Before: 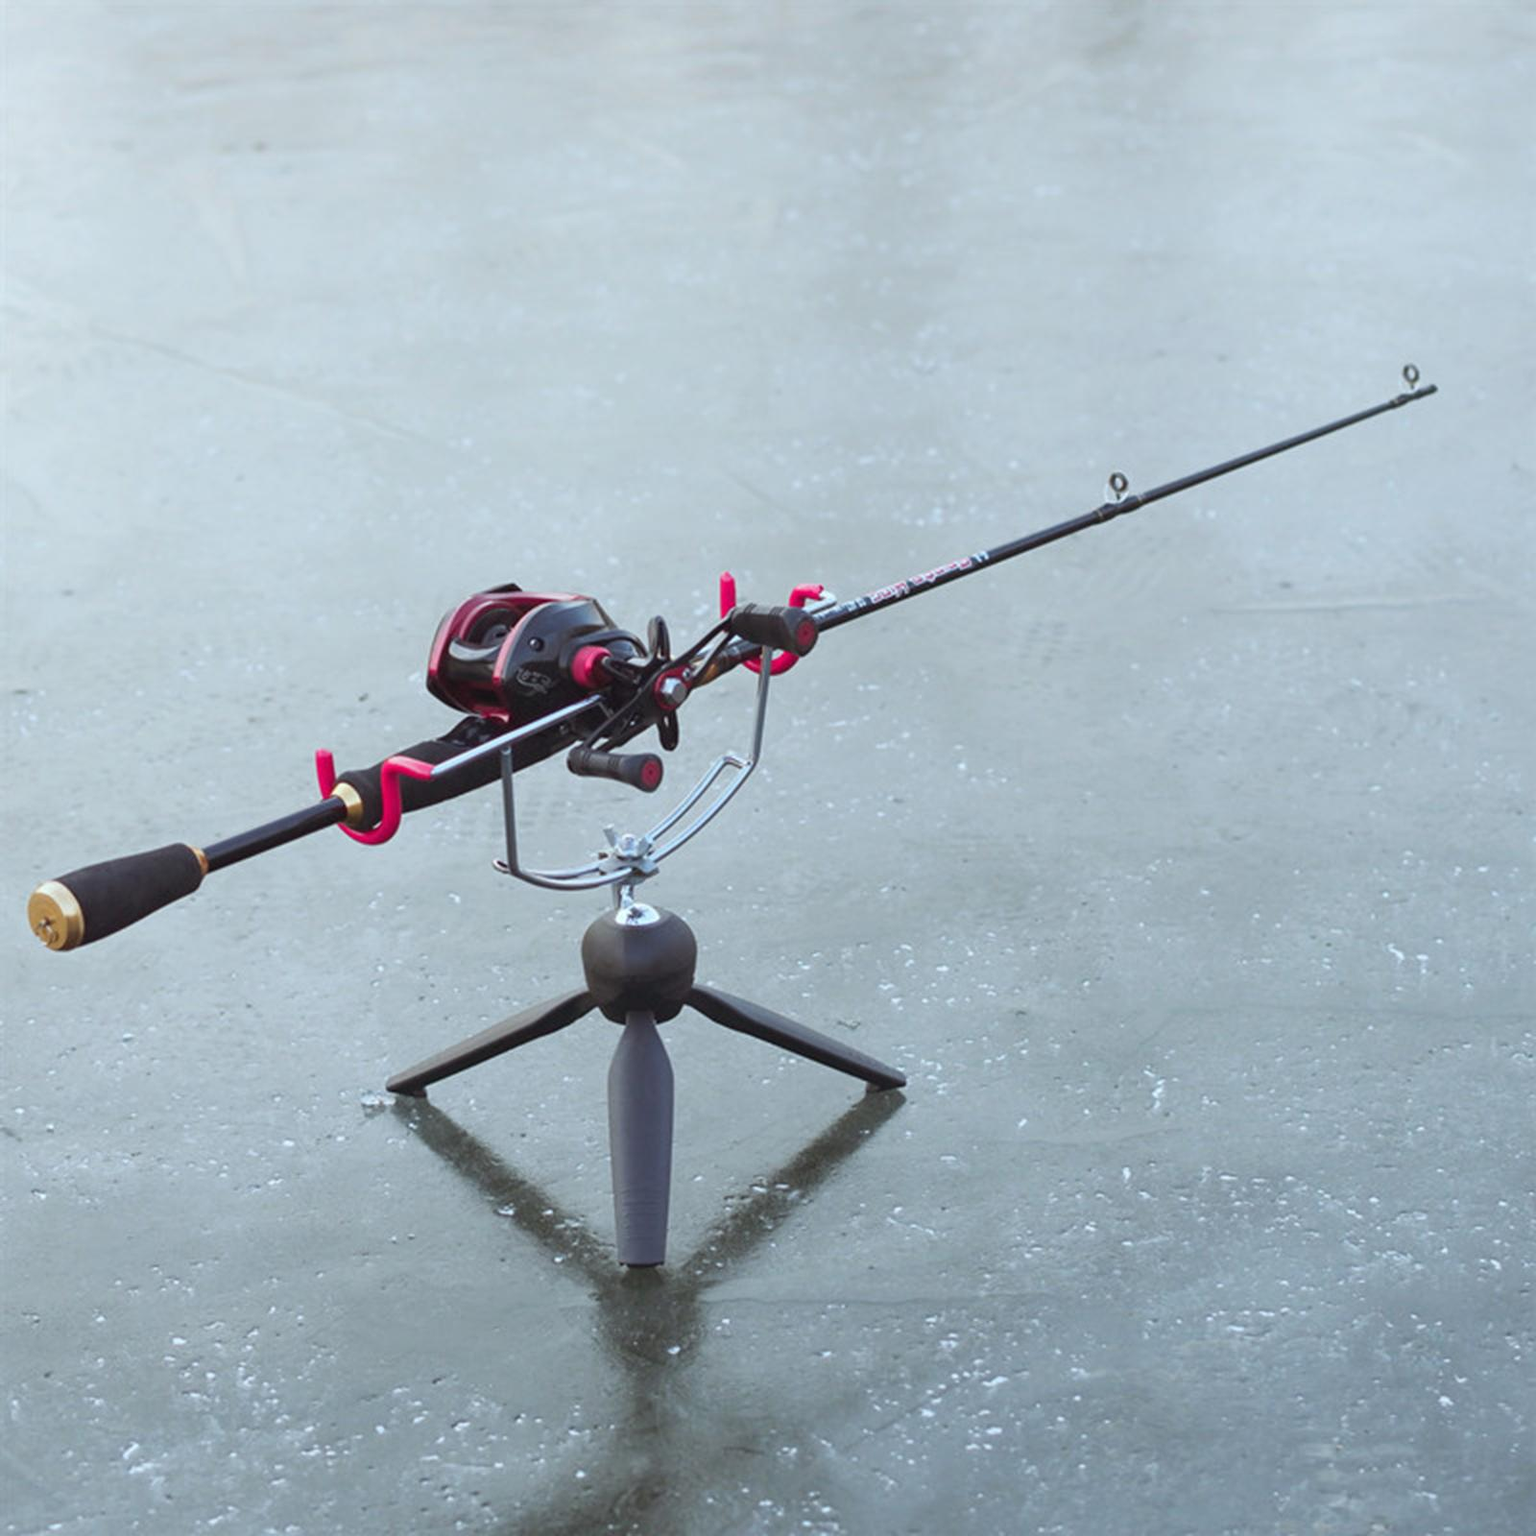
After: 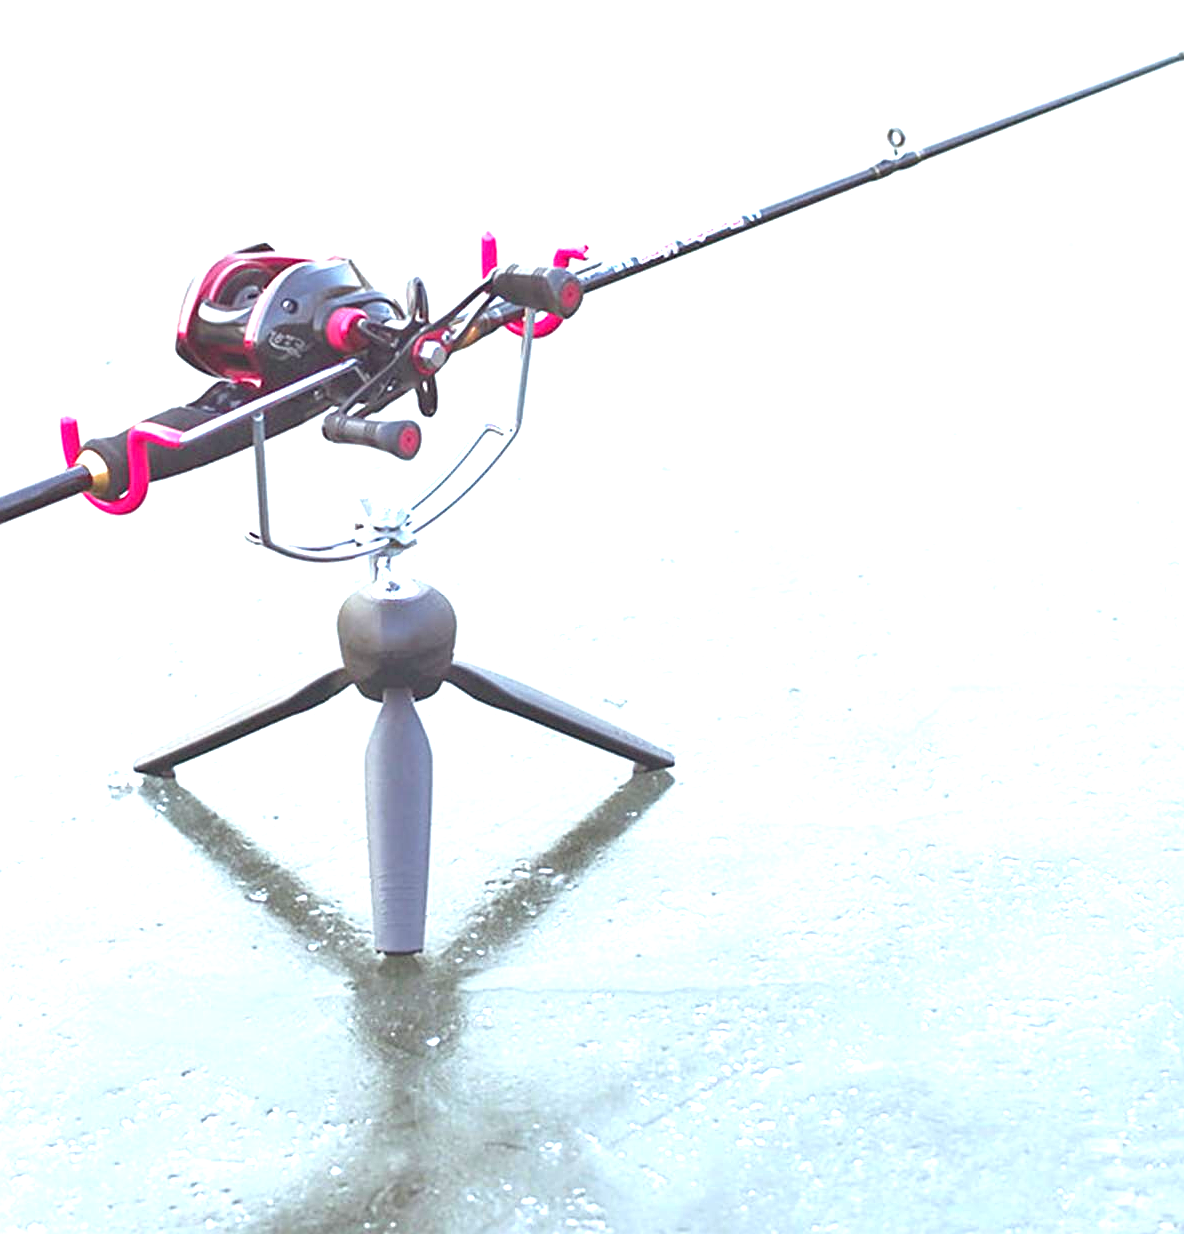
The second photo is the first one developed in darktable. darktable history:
crop: left 16.871%, top 22.857%, right 9.116%
tone equalizer: -8 EV 1 EV, -7 EV 1 EV, -6 EV 1 EV, -5 EV 1 EV, -4 EV 1 EV, -3 EV 0.75 EV, -2 EV 0.5 EV, -1 EV 0.25 EV
sharpen: on, module defaults
exposure: black level correction 0, exposure 1.741 EV, compensate exposure bias true, compensate highlight preservation false
